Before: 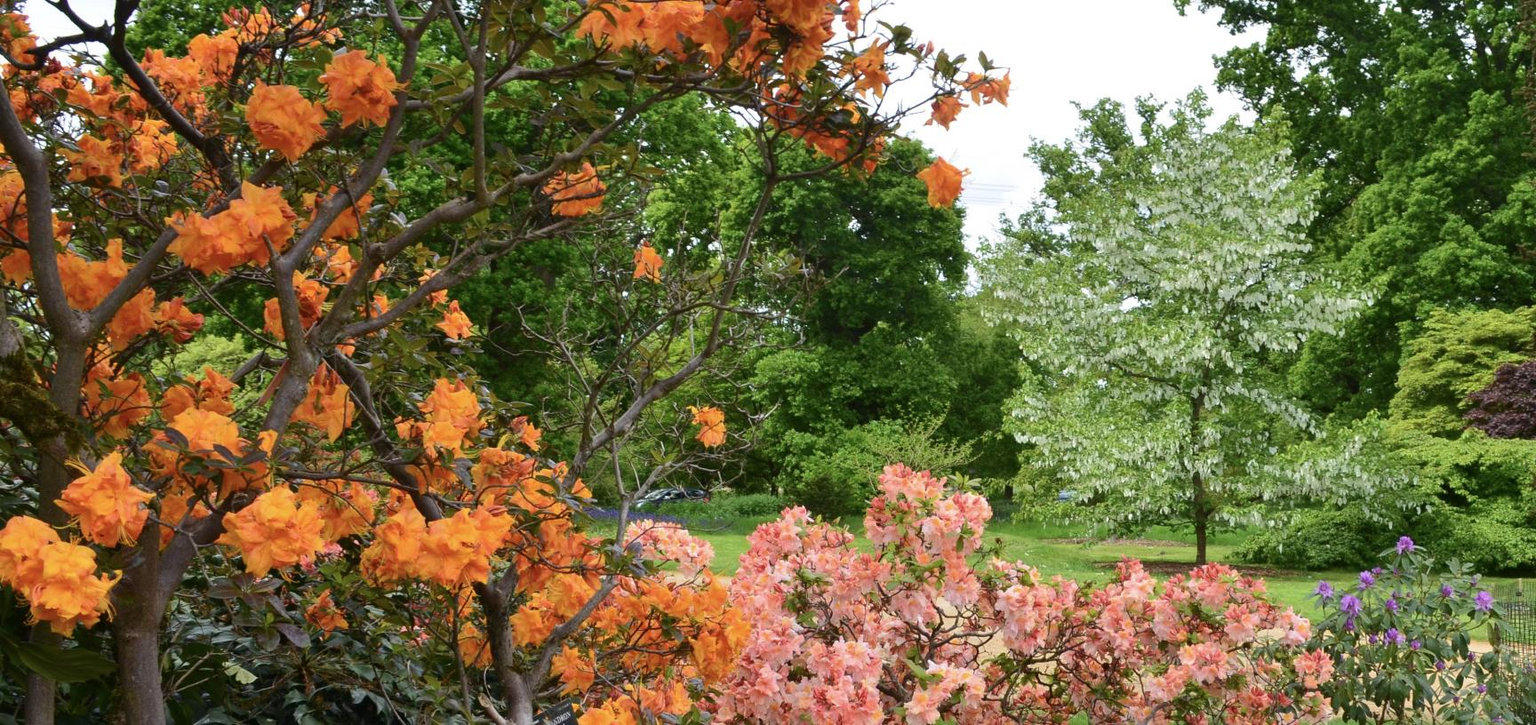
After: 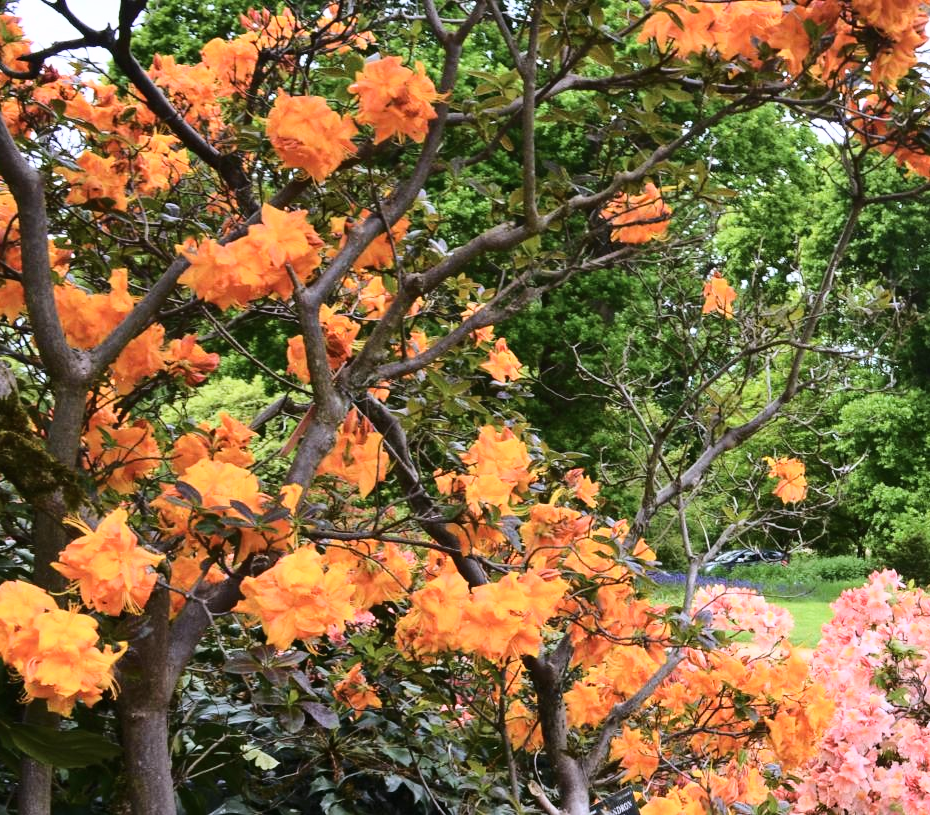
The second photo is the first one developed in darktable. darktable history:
base curve: curves: ch0 [(0, 0) (0.028, 0.03) (0.121, 0.232) (0.46, 0.748) (0.859, 0.968) (1, 1)]
crop: left 0.587%, right 45.588%, bottom 0.086%
white balance: red 1.004, blue 1.096
contrast brightness saturation: contrast 0.01, saturation -0.05
